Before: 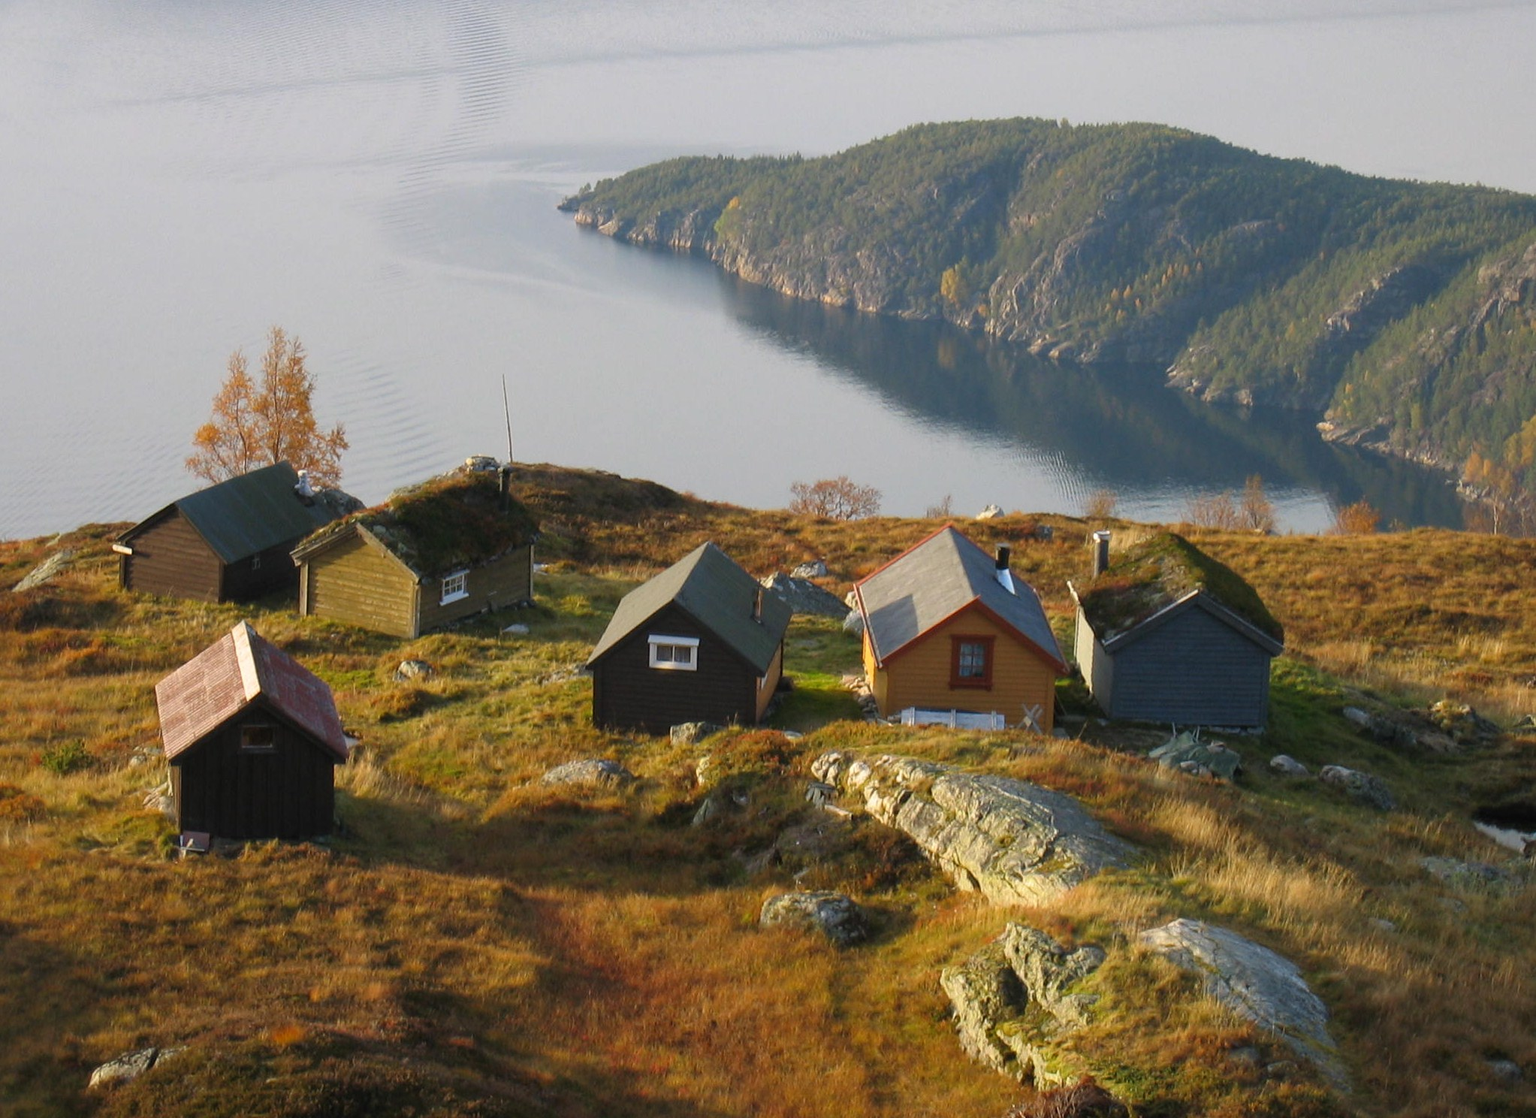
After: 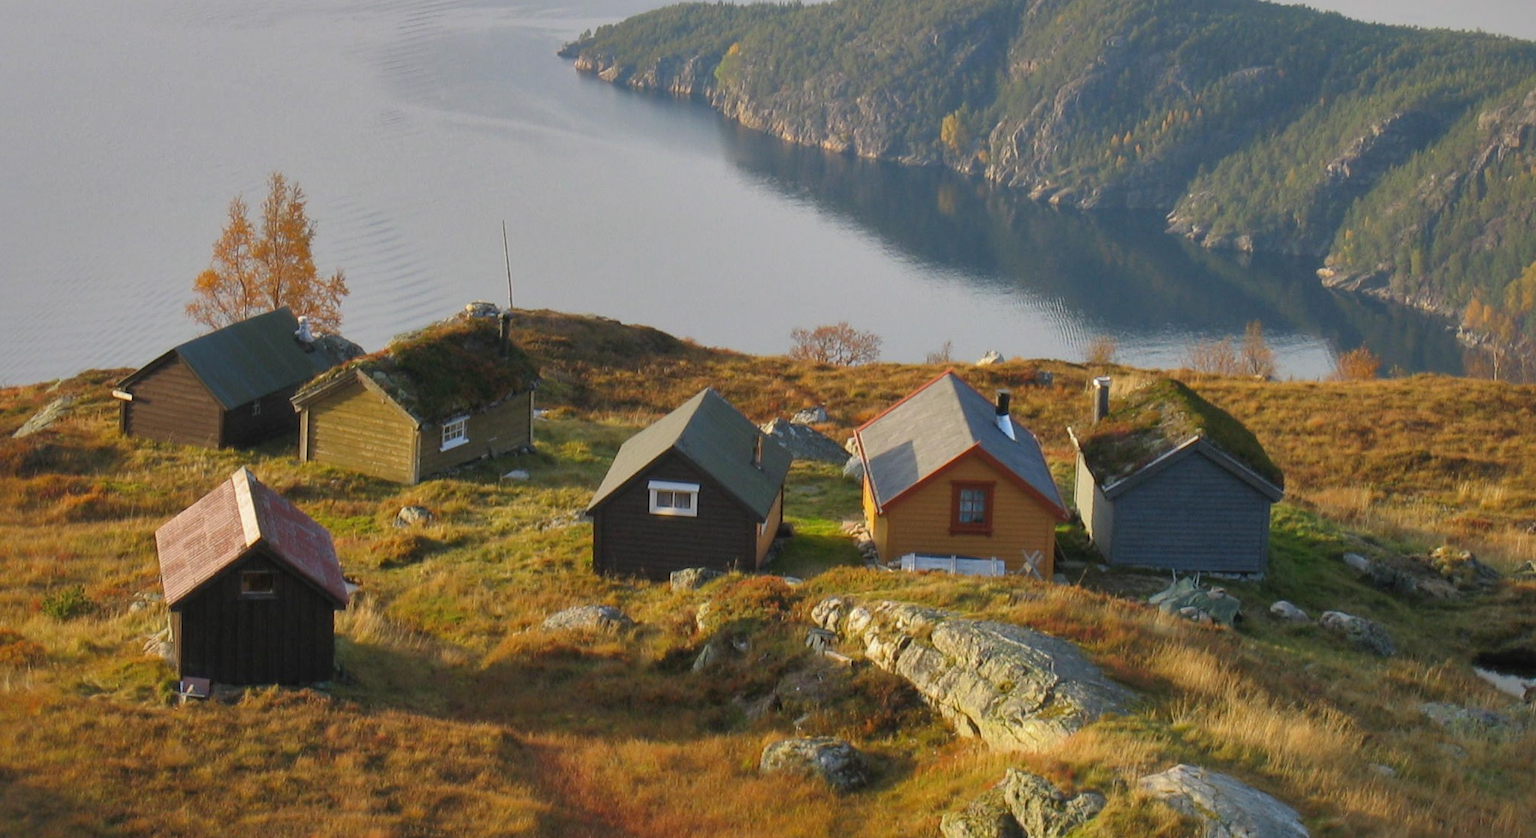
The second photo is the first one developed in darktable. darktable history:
shadows and highlights: highlights -60
crop: top 13.819%, bottom 11.169%
